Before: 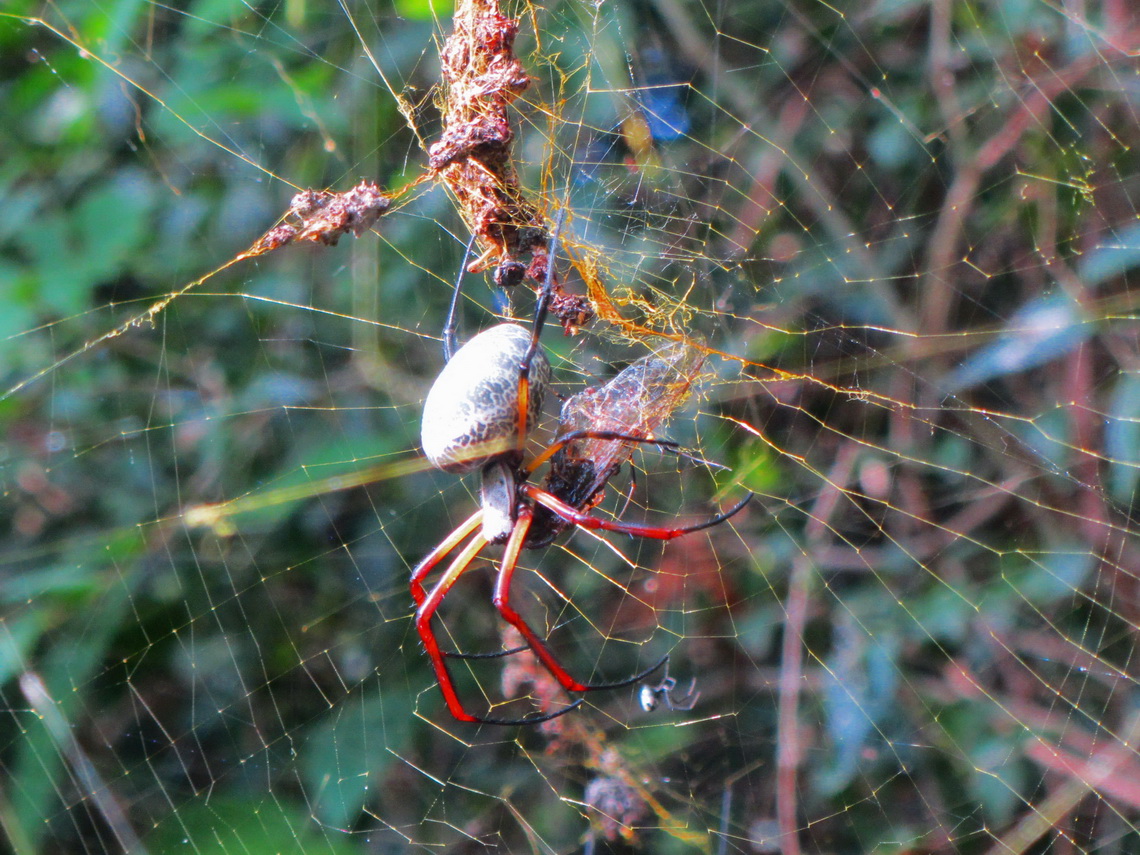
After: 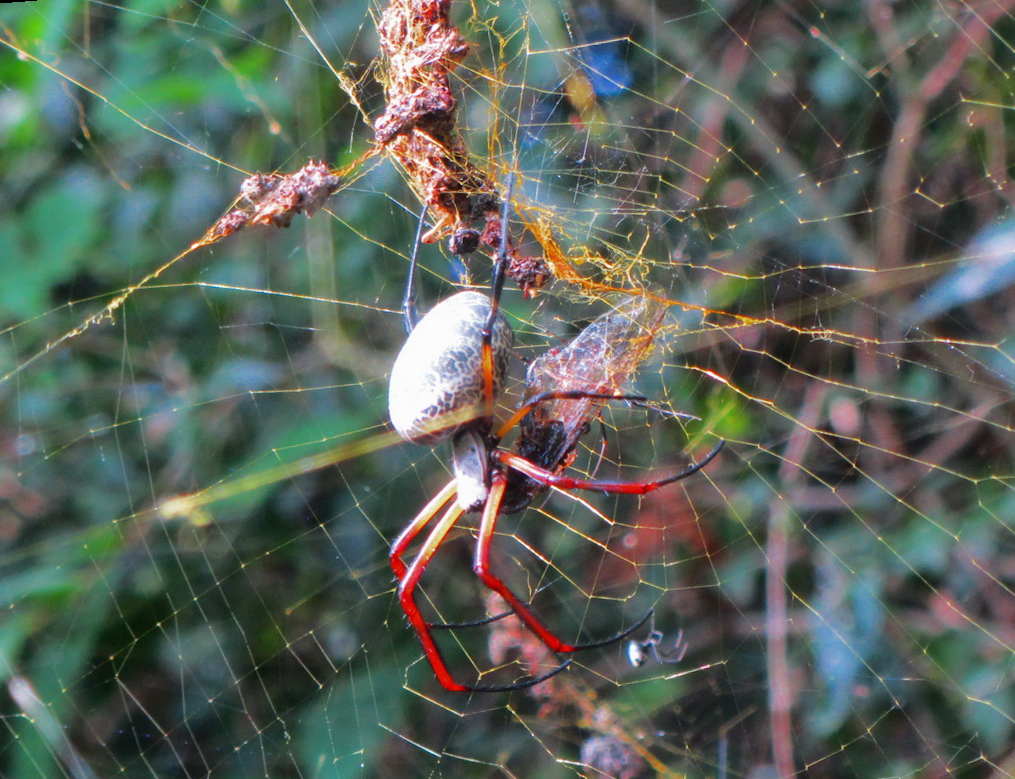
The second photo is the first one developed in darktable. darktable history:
crop and rotate: right 5.167%
rotate and perspective: rotation -4.57°, crop left 0.054, crop right 0.944, crop top 0.087, crop bottom 0.914
